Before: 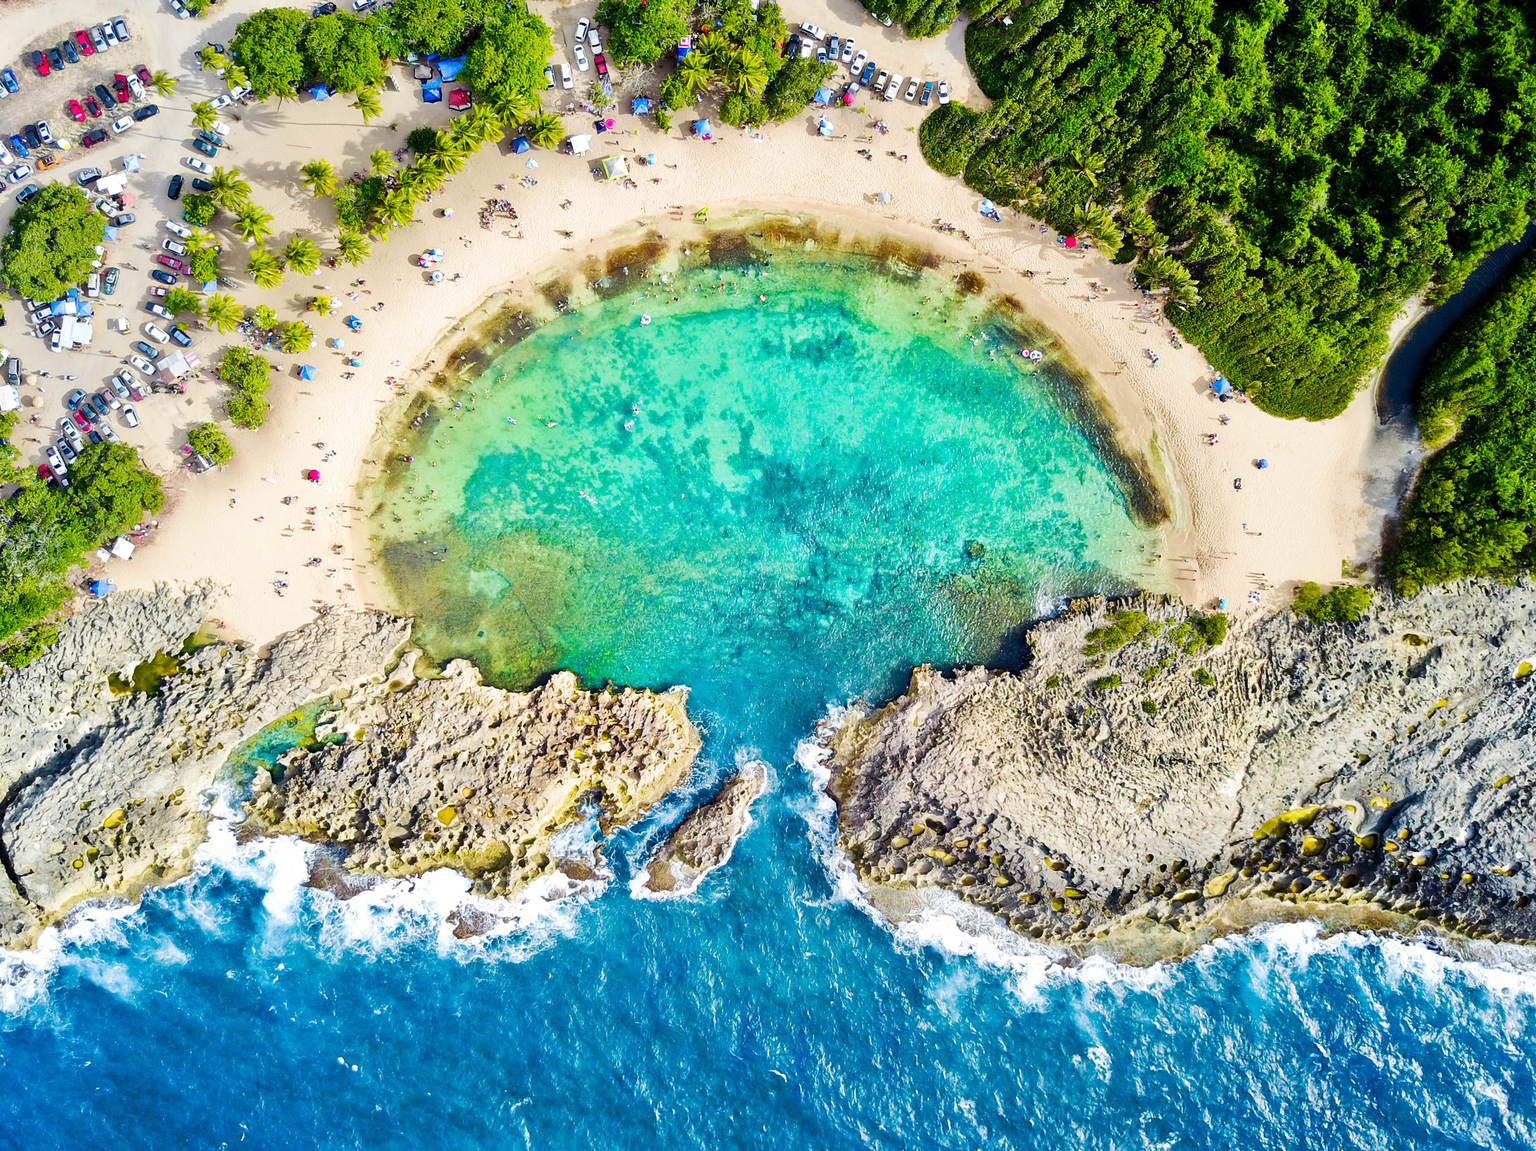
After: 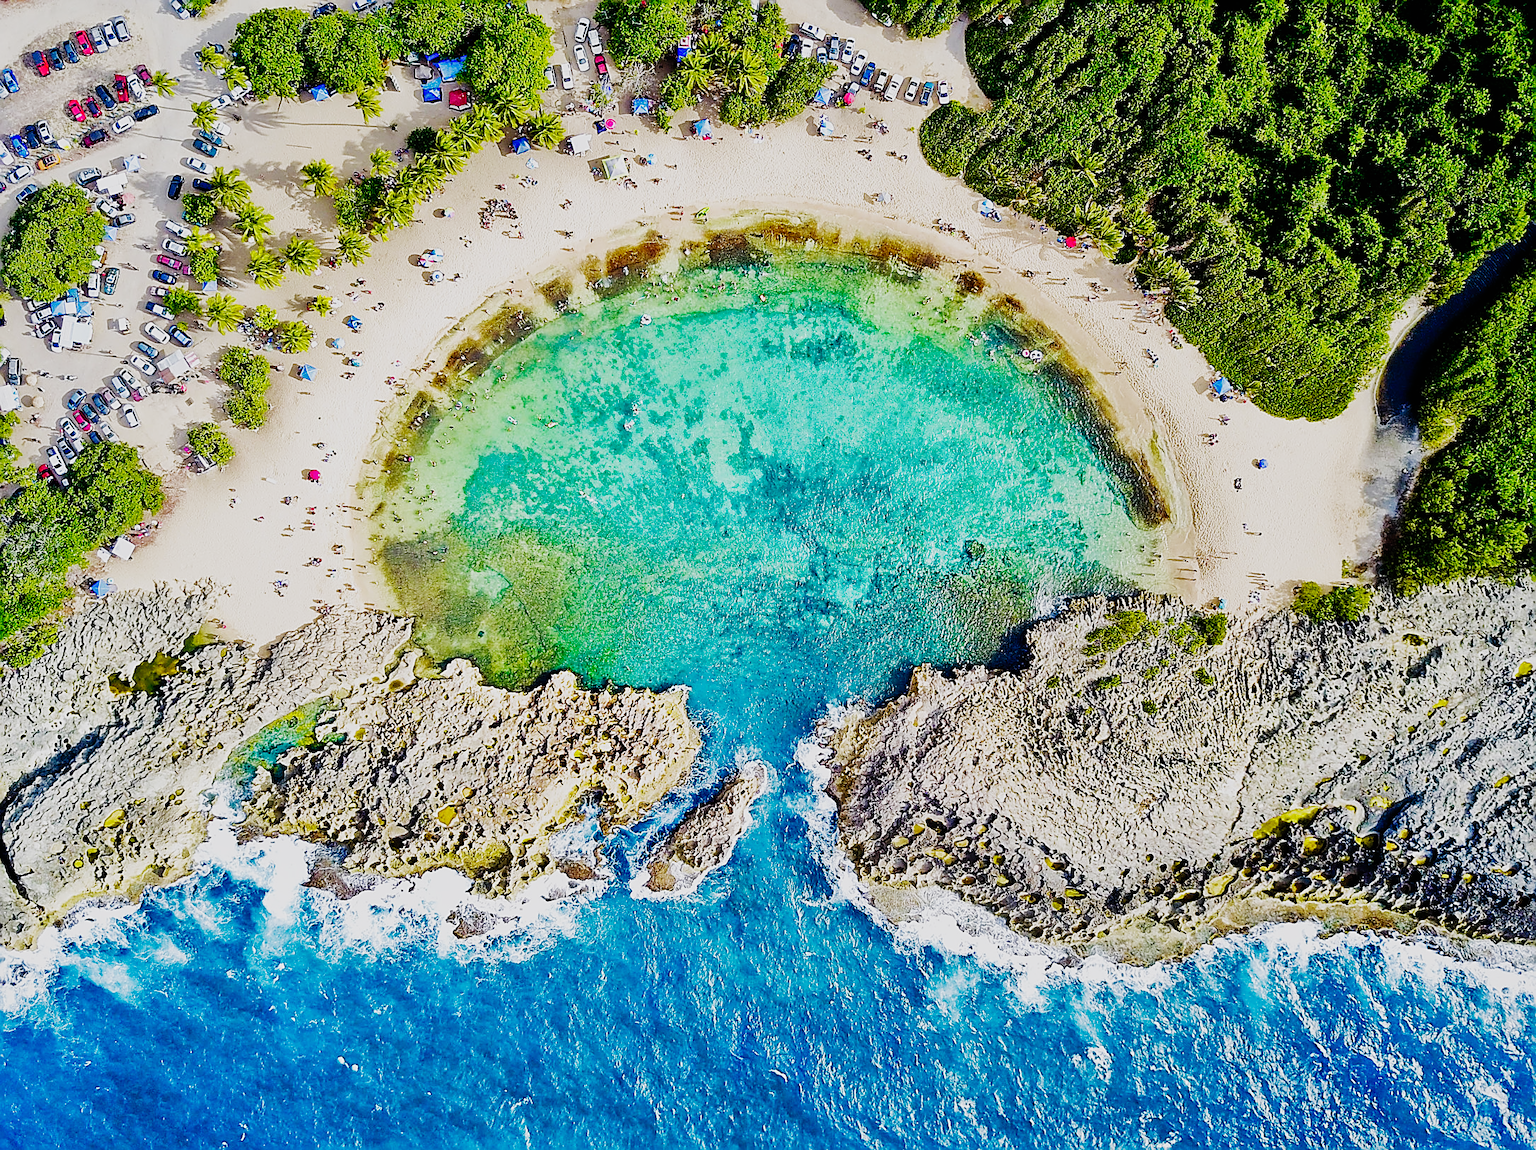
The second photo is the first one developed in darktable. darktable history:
white balance: red 1.004, blue 1.024
sharpen: radius 1.685, amount 1.294
sigmoid: contrast 2, skew -0.2, preserve hue 0%, red attenuation 0.1, red rotation 0.035, green attenuation 0.1, green rotation -0.017, blue attenuation 0.15, blue rotation -0.052, base primaries Rec2020
shadows and highlights: on, module defaults
